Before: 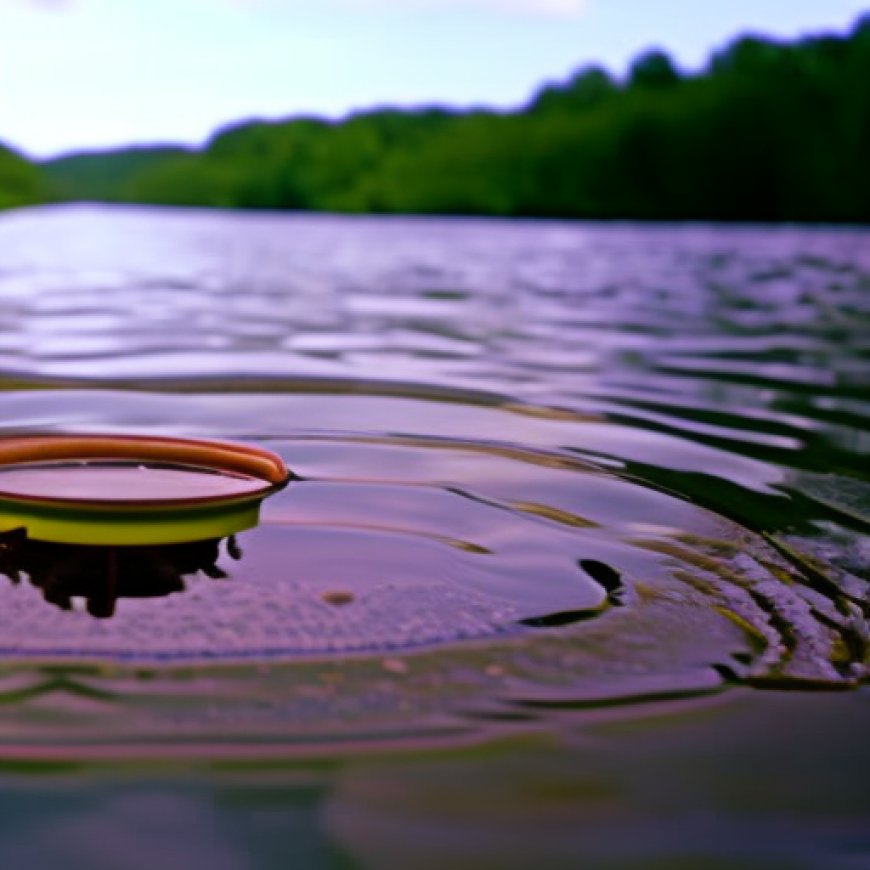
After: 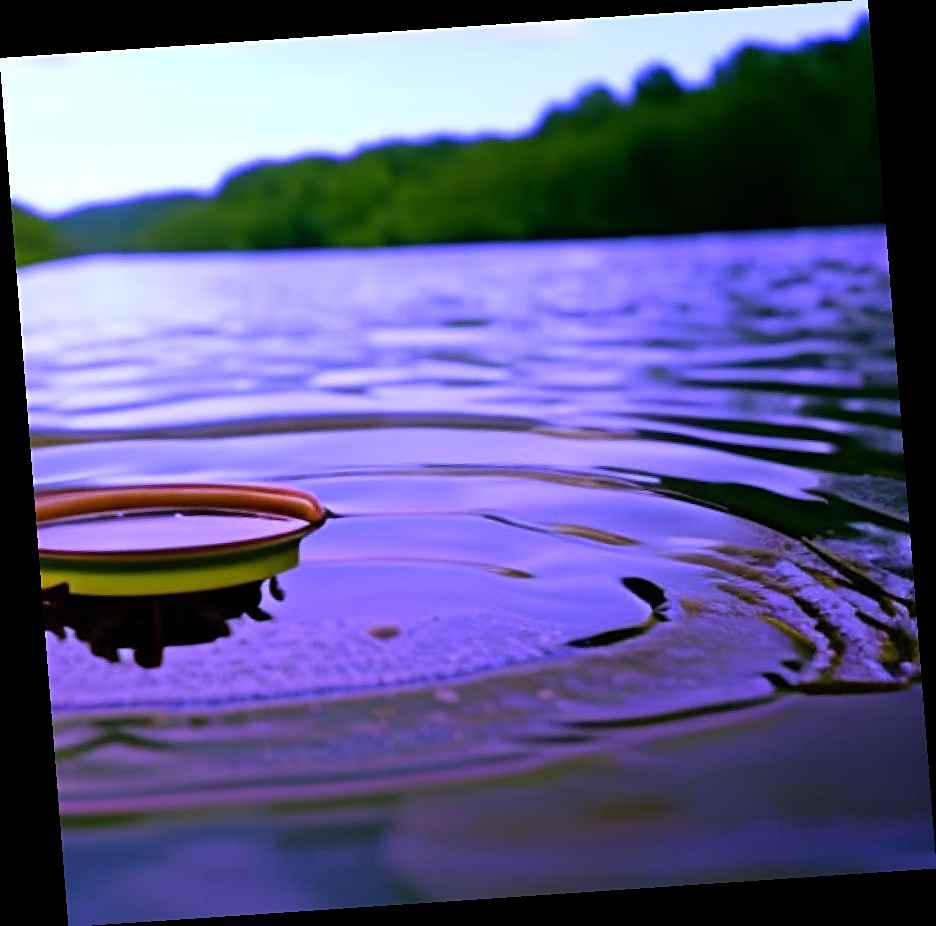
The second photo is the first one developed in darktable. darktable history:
rotate and perspective: rotation -4.2°, shear 0.006, automatic cropping off
white balance: red 0.98, blue 1.61
sharpen: on, module defaults
